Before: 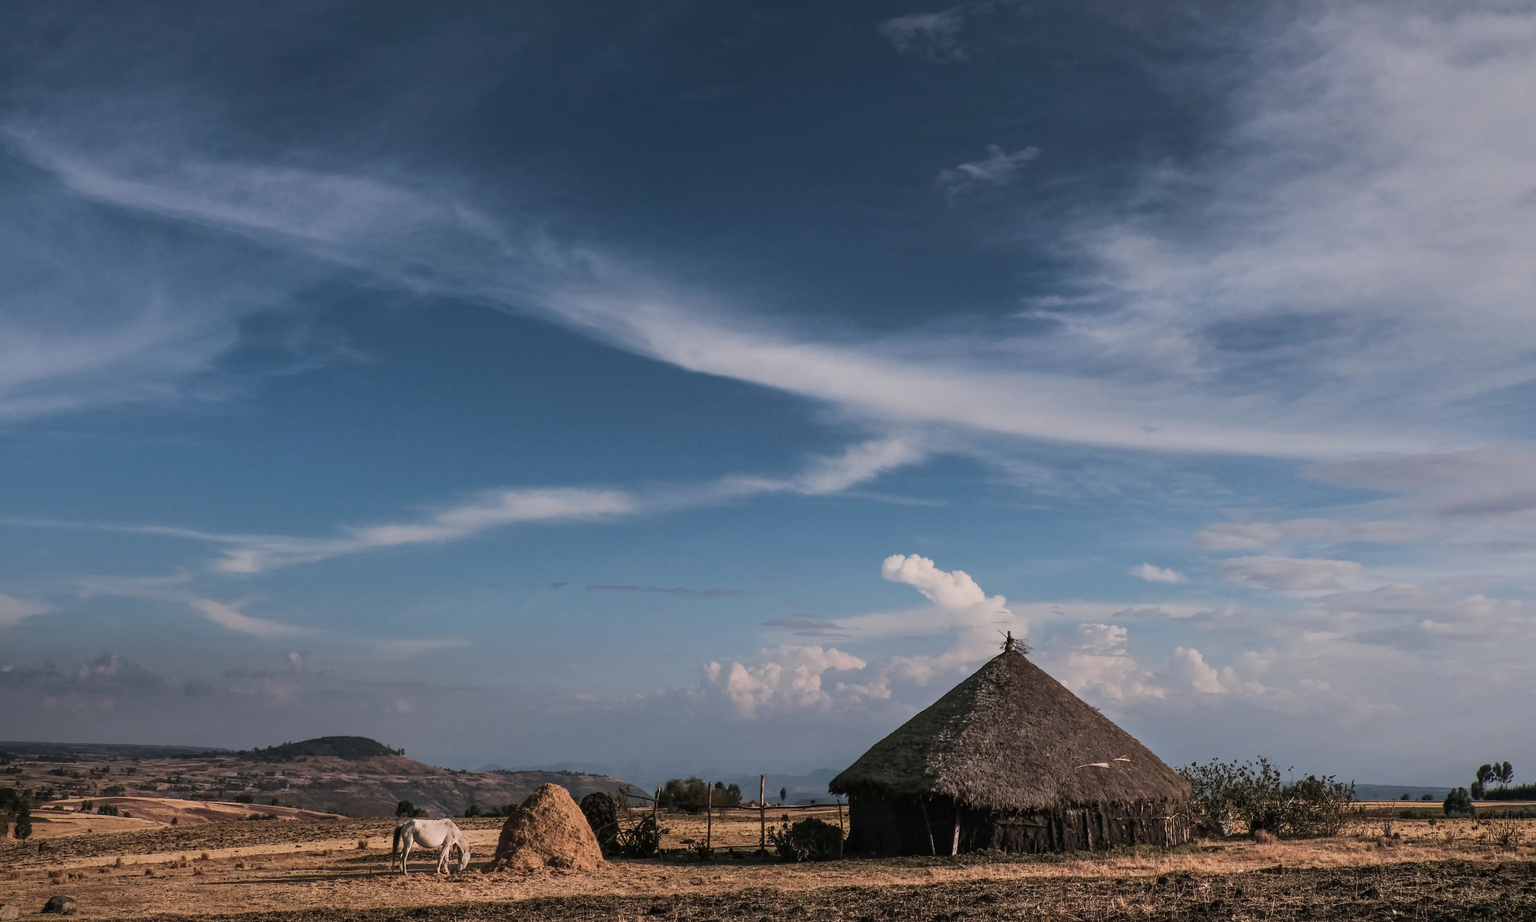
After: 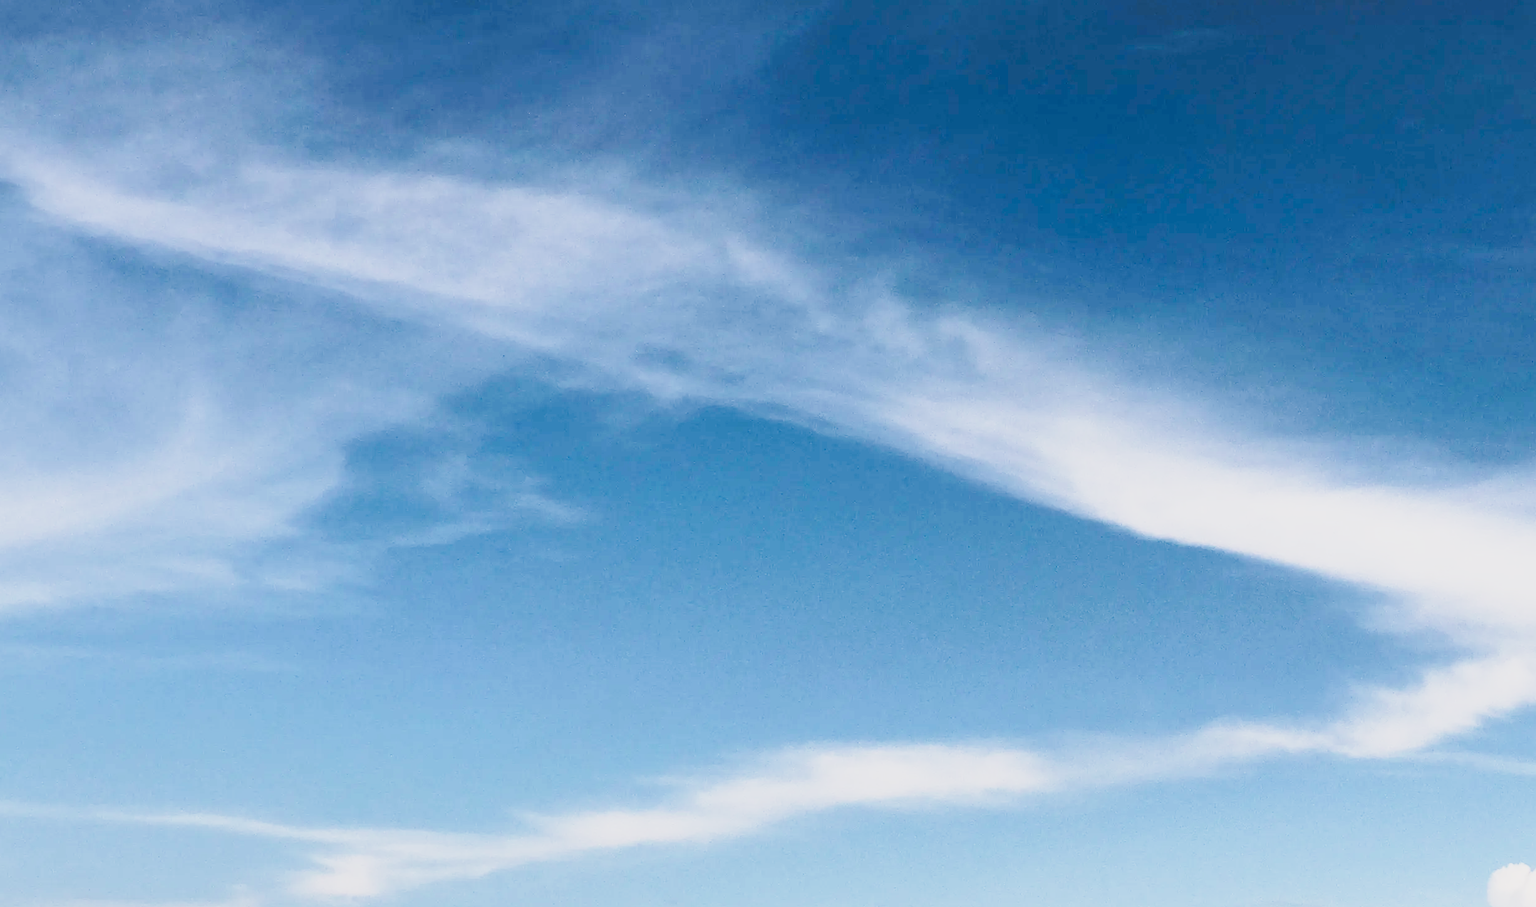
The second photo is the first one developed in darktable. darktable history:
crop and rotate: left 3.053%, top 7.57%, right 40.812%, bottom 37.15%
tone curve: curves: ch0 [(0, 0.026) (0.146, 0.158) (0.272, 0.34) (0.434, 0.625) (0.676, 0.871) (0.994, 0.955)], preserve colors none
contrast brightness saturation: contrast 0.202, brightness 0.158, saturation 0.224
